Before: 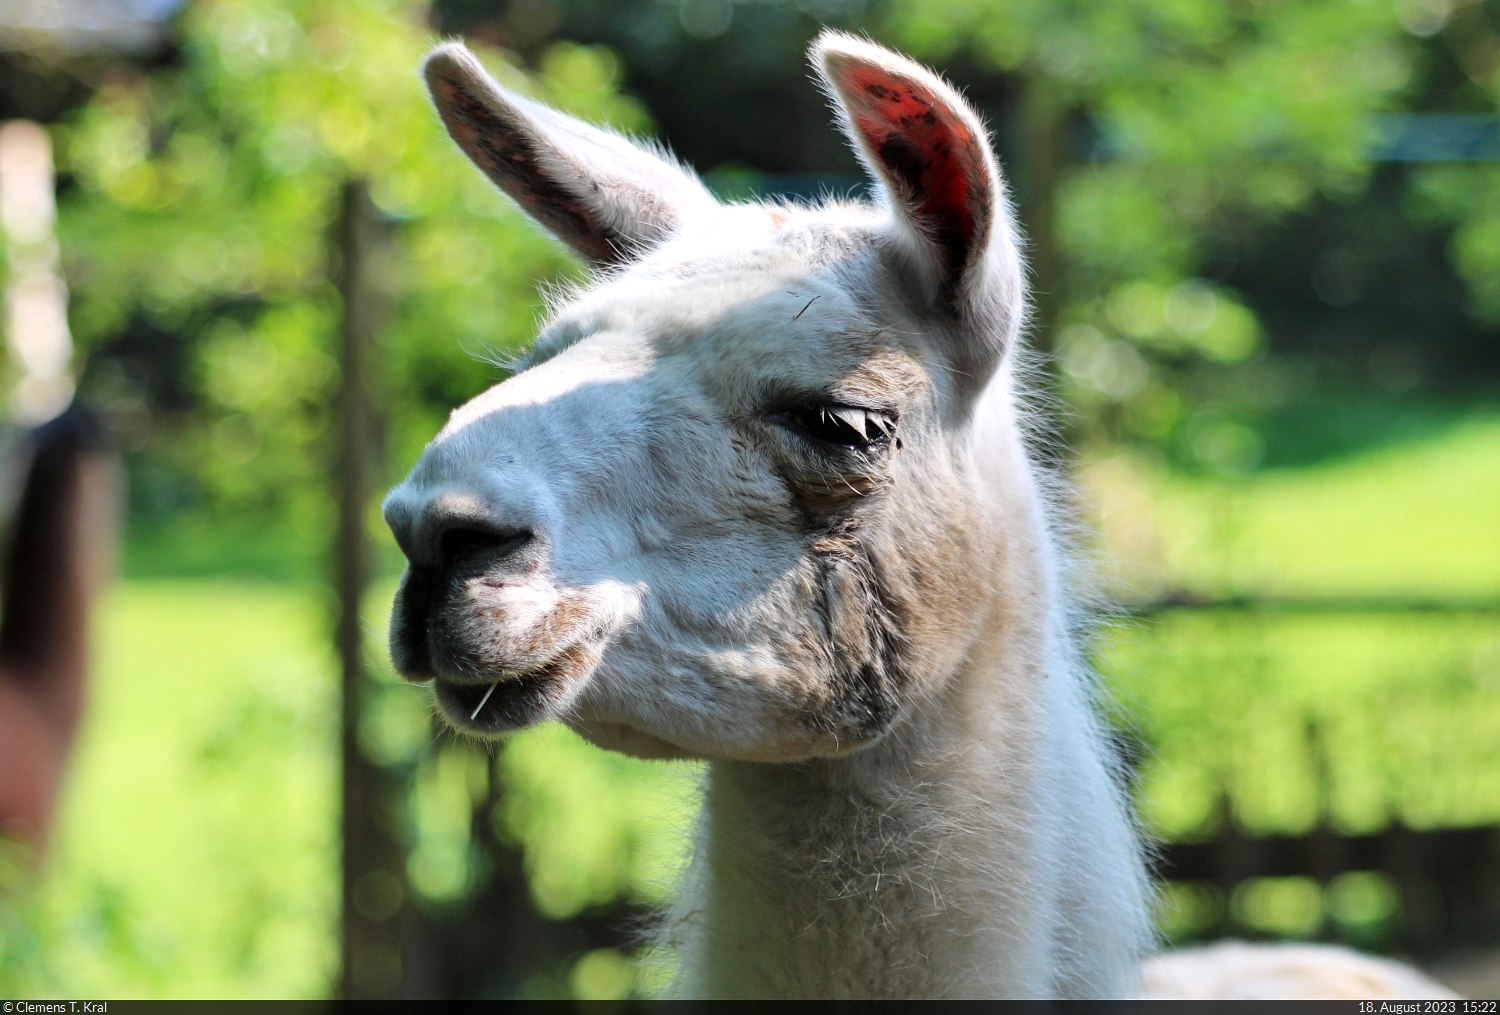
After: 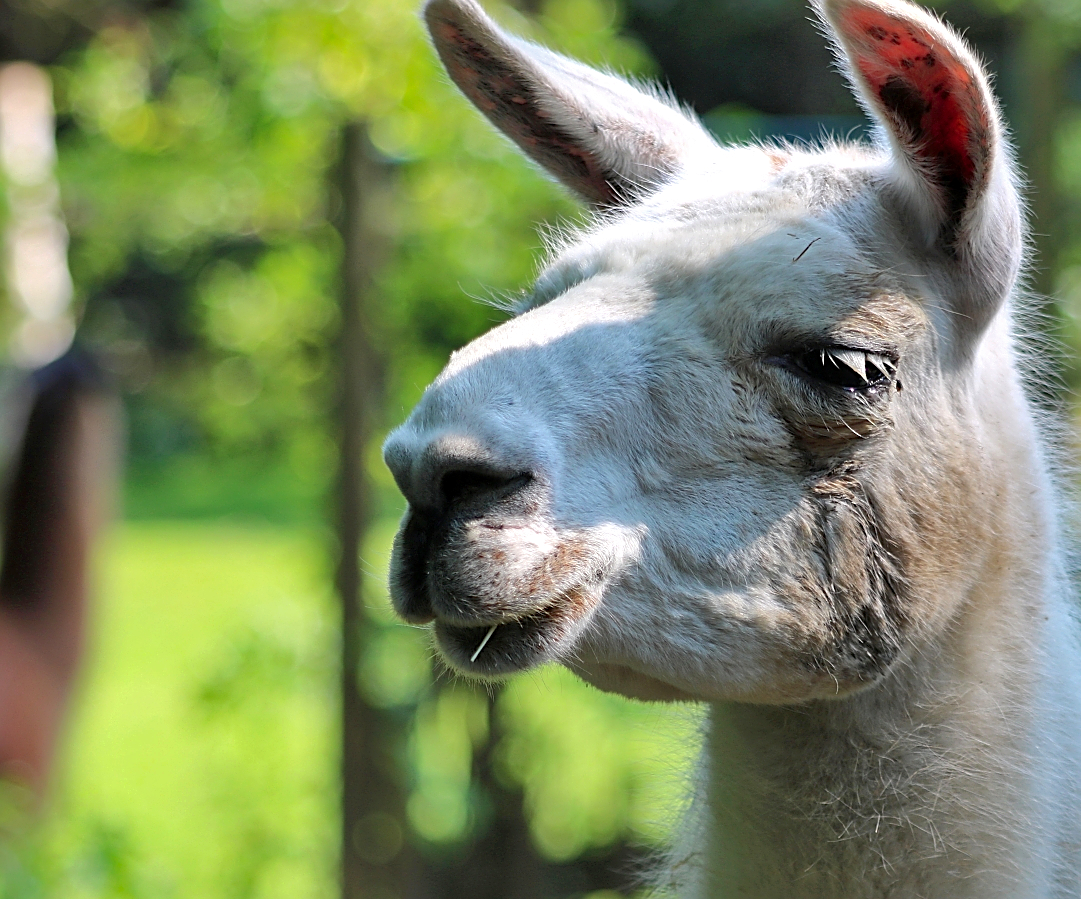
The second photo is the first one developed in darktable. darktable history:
crop: top 5.788%, right 27.876%, bottom 5.633%
shadows and highlights: on, module defaults
sharpen: amount 0.556
